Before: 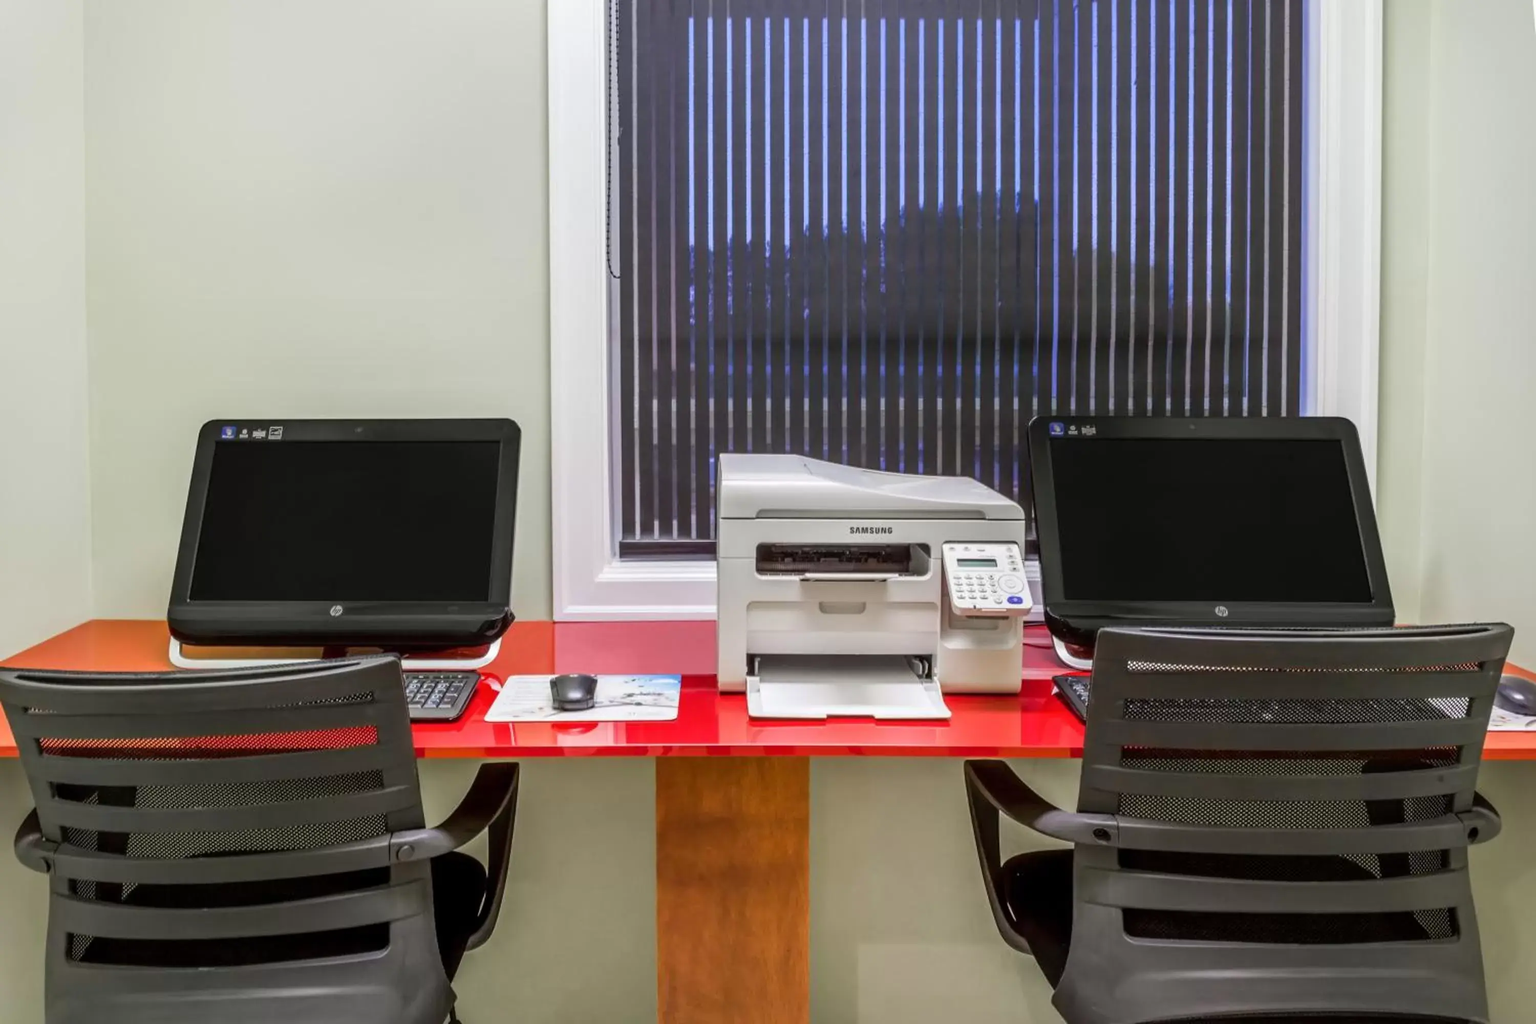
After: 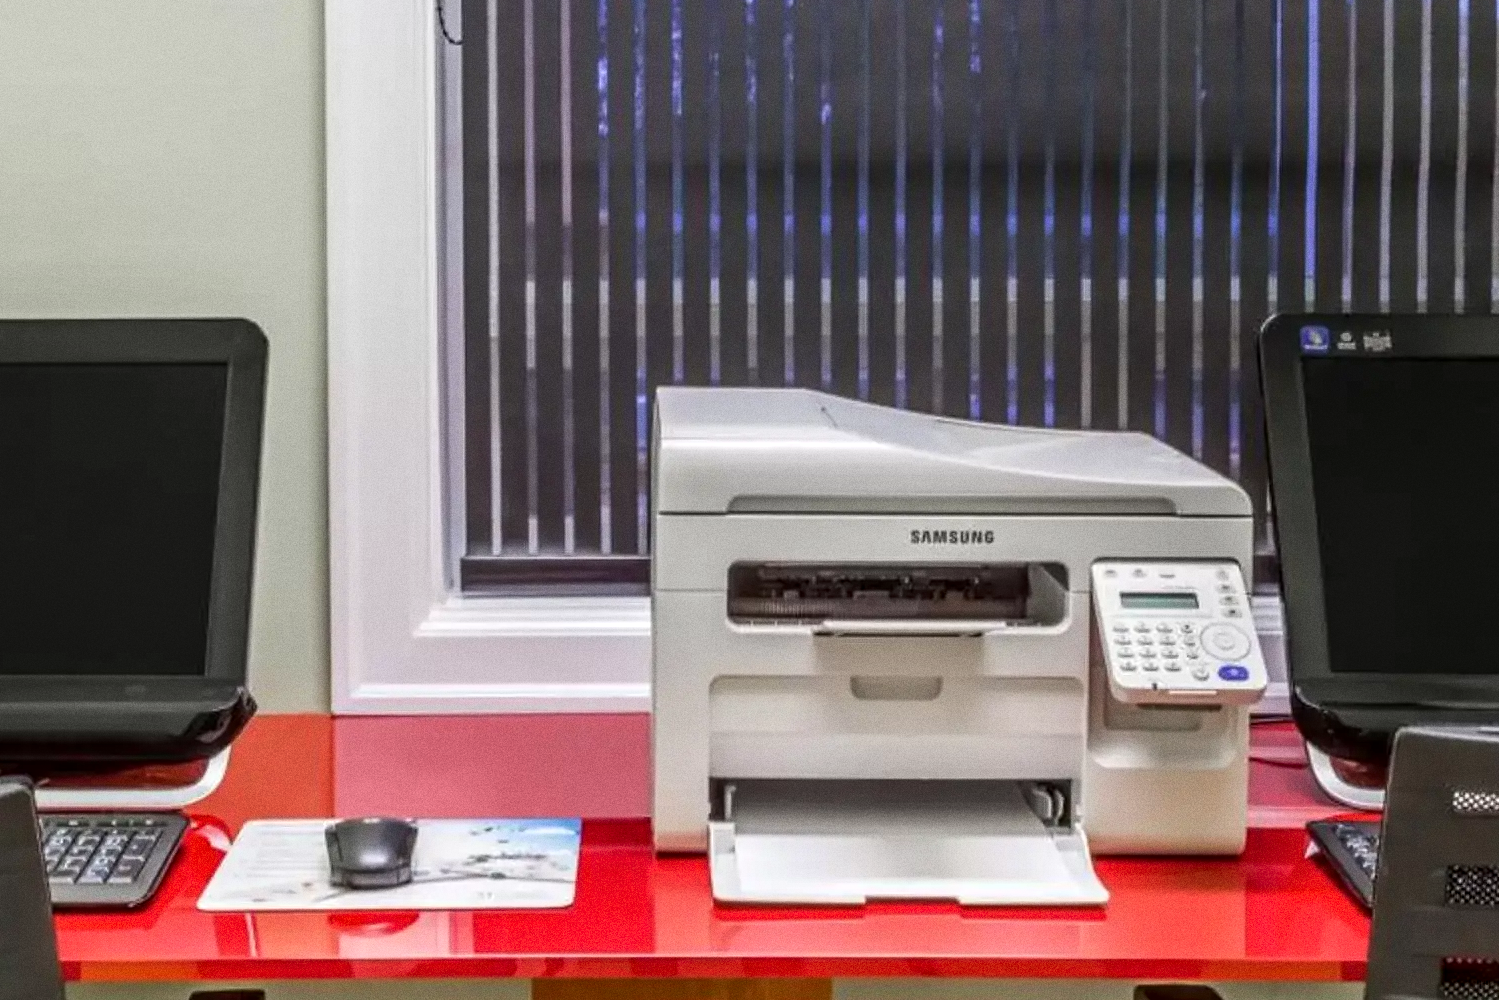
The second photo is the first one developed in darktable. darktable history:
crop: left 25%, top 25%, right 25%, bottom 25%
local contrast: on, module defaults
grain: on, module defaults
